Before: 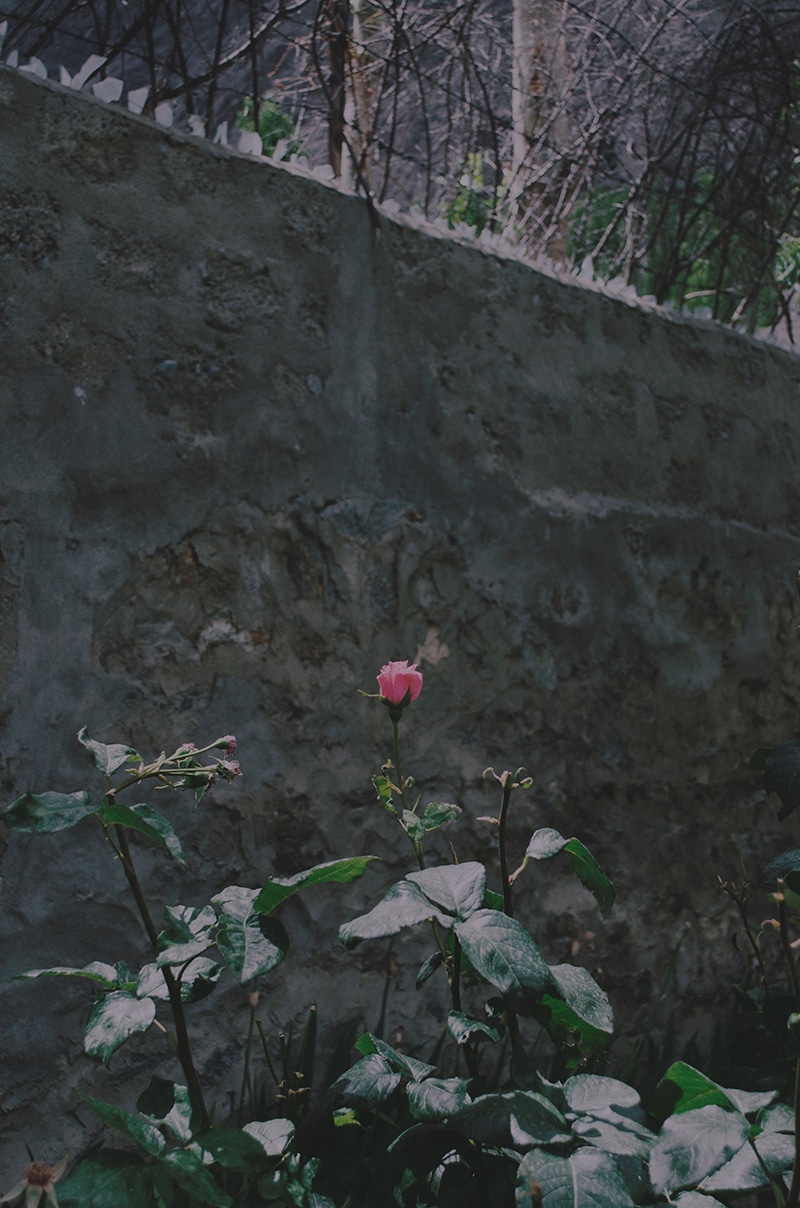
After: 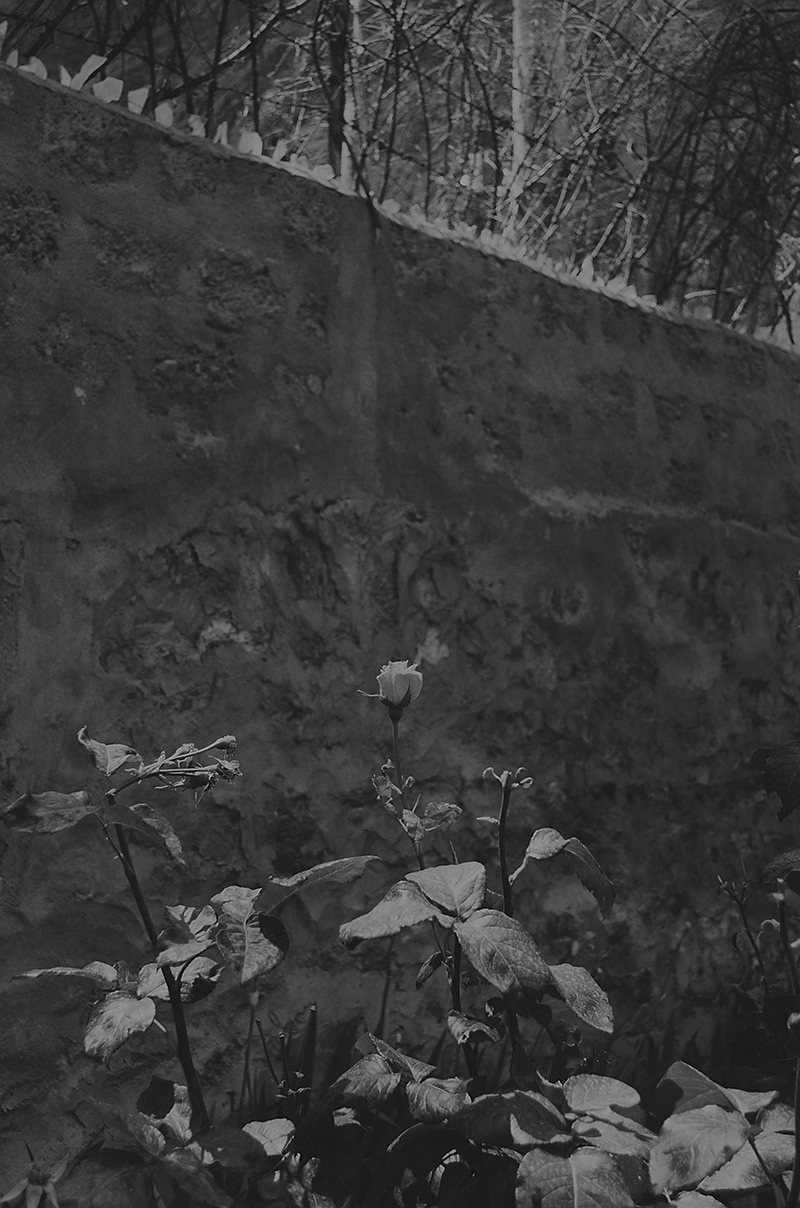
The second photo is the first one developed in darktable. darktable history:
monochrome: a 32, b 64, size 2.3, highlights 1
sharpen: radius 0.969, amount 0.604
